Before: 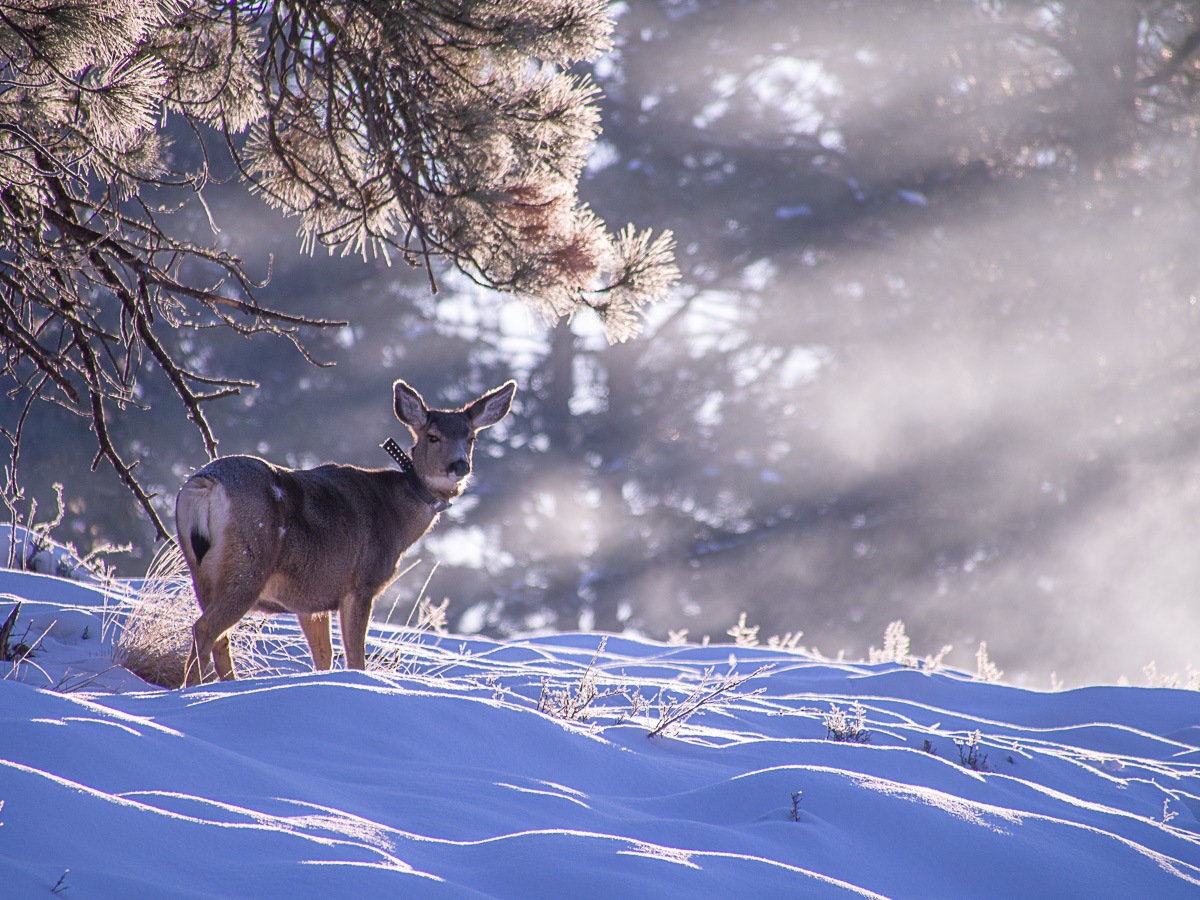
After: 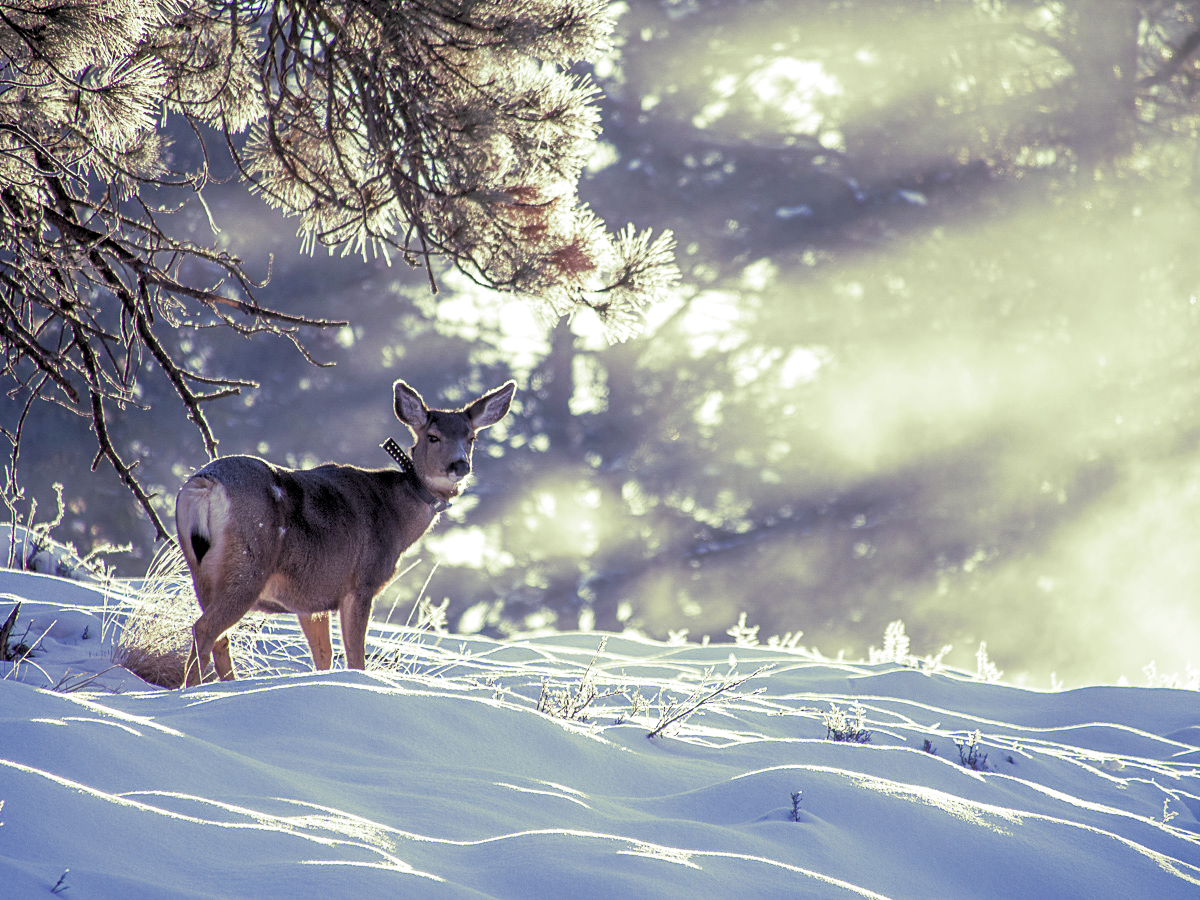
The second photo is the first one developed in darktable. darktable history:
rgb levels: levels [[0.01, 0.419, 0.839], [0, 0.5, 1], [0, 0.5, 1]]
split-toning: shadows › hue 290.82°, shadows › saturation 0.34, highlights › saturation 0.38, balance 0, compress 50%
